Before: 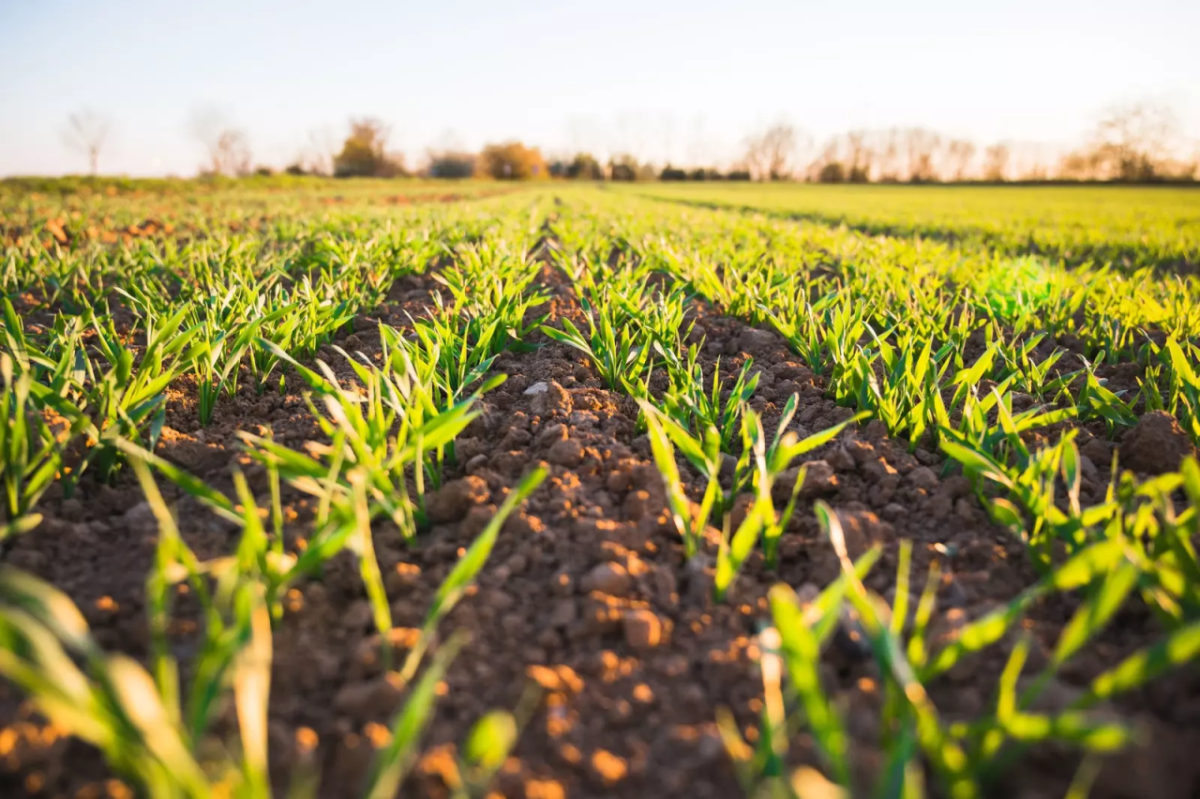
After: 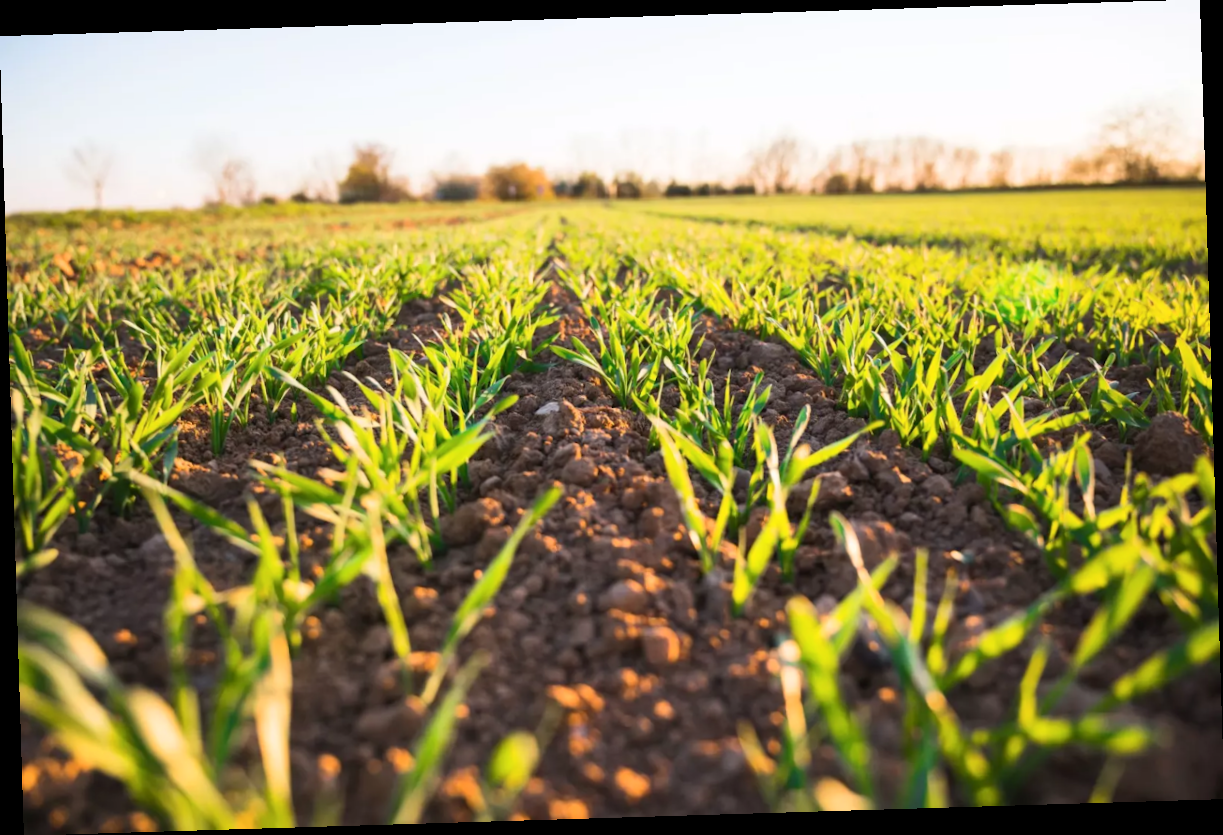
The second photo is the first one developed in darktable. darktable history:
rotate and perspective: rotation -1.75°, automatic cropping off
color balance rgb: on, module defaults
contrast brightness saturation: contrast 0.1, brightness 0.02, saturation 0.02
